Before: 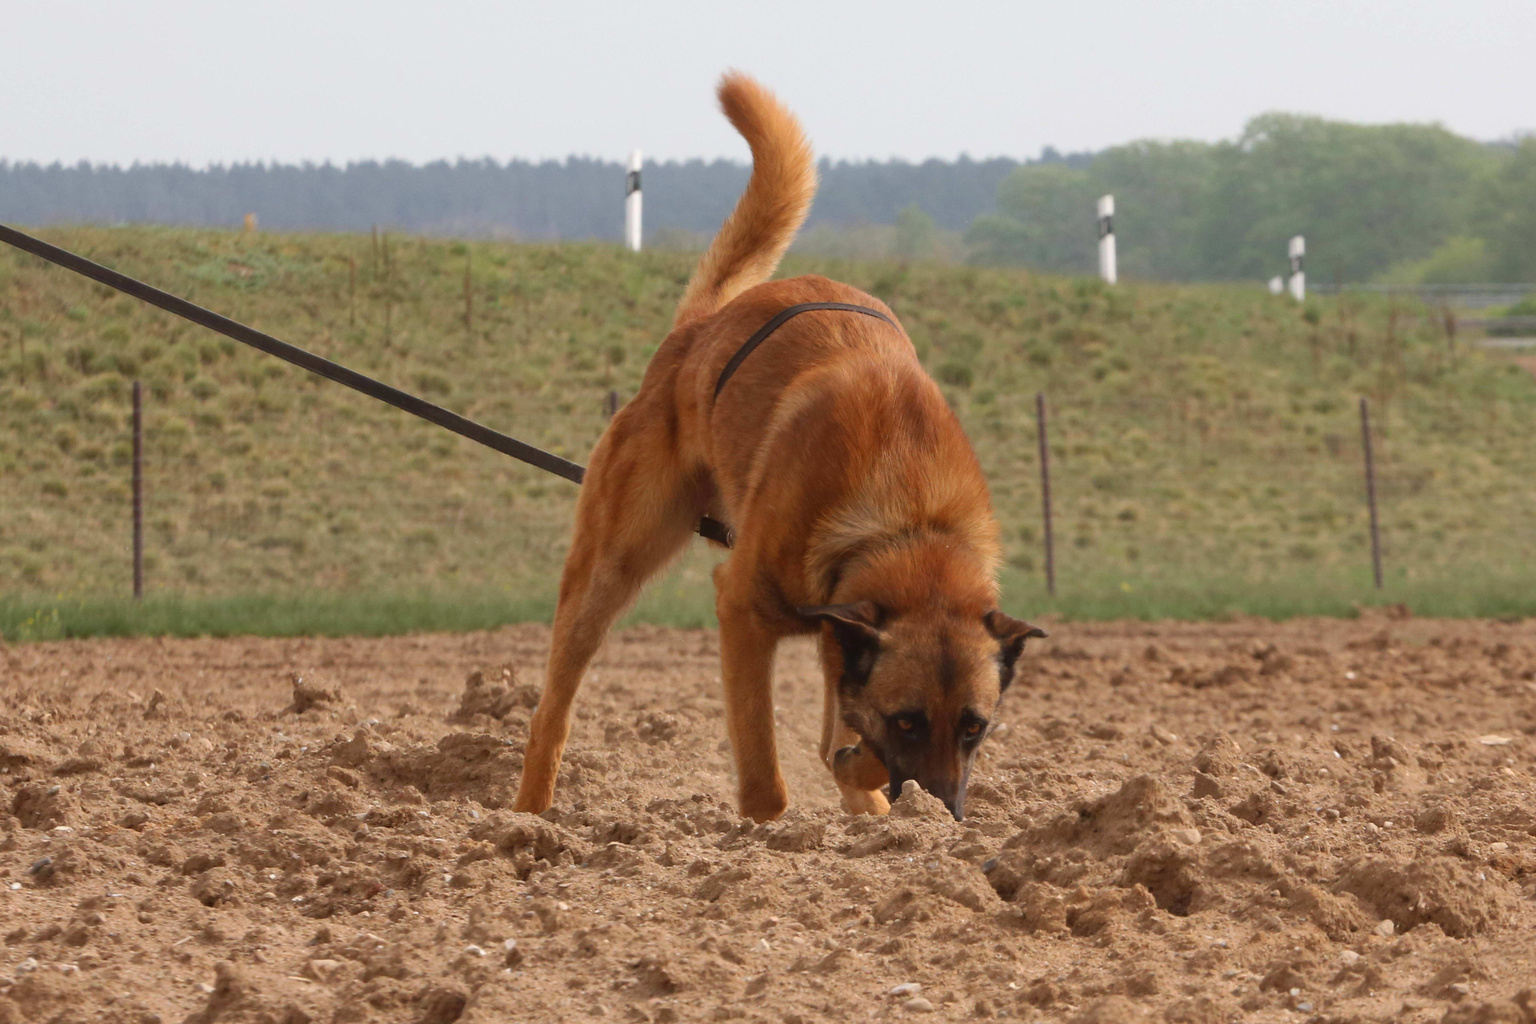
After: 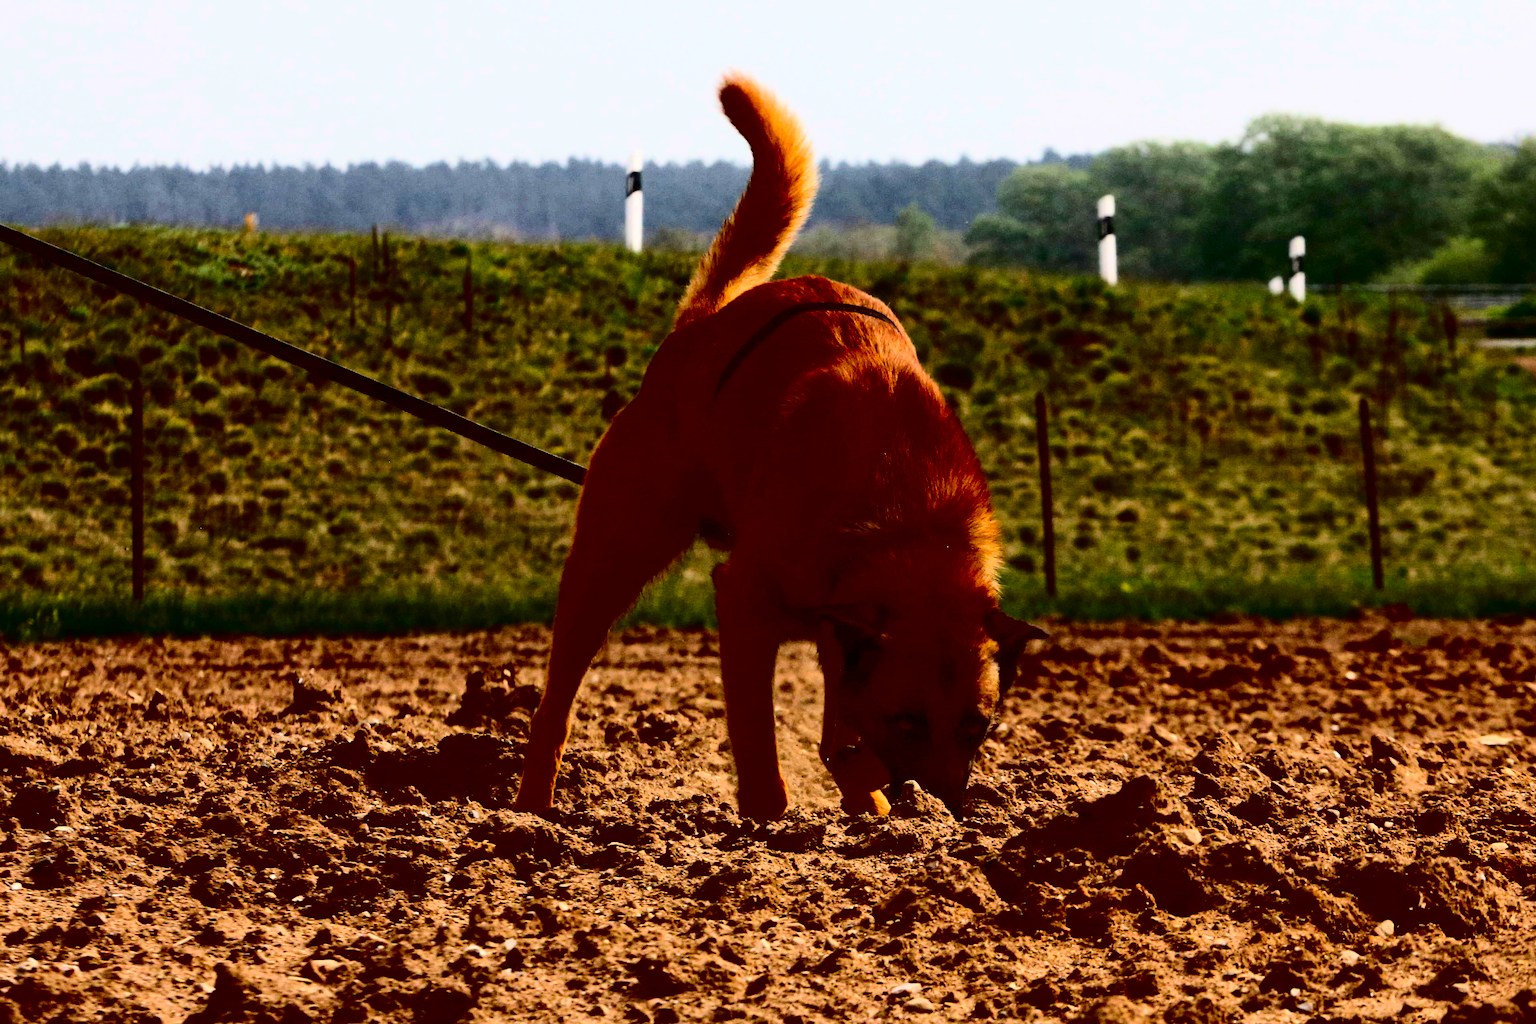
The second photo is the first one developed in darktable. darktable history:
contrast brightness saturation: contrast 0.77, brightness -1, saturation 1
shadows and highlights: radius 331.84, shadows 53.55, highlights -100, compress 94.63%, highlights color adjustment 73.23%, soften with gaussian
